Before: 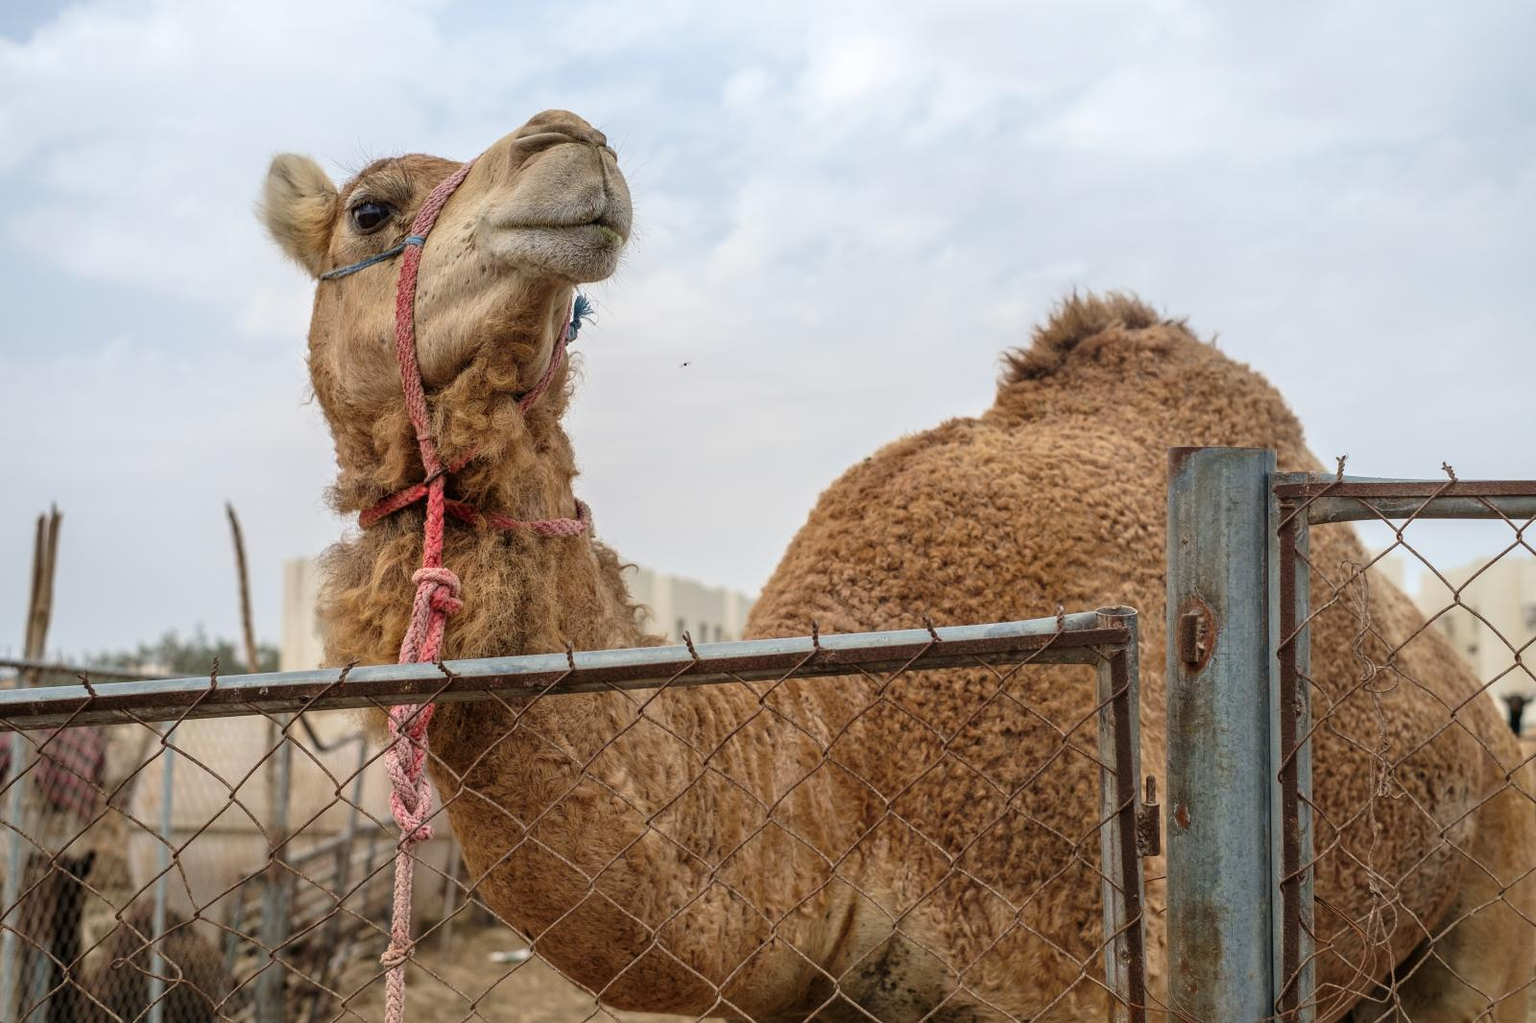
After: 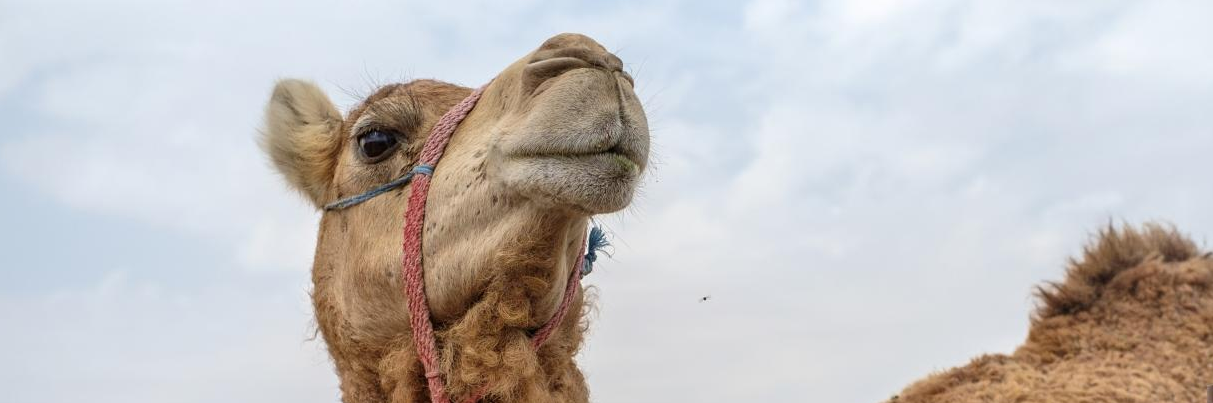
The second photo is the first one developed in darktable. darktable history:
crop: left 0.583%, top 7.637%, right 23.591%, bottom 54.514%
